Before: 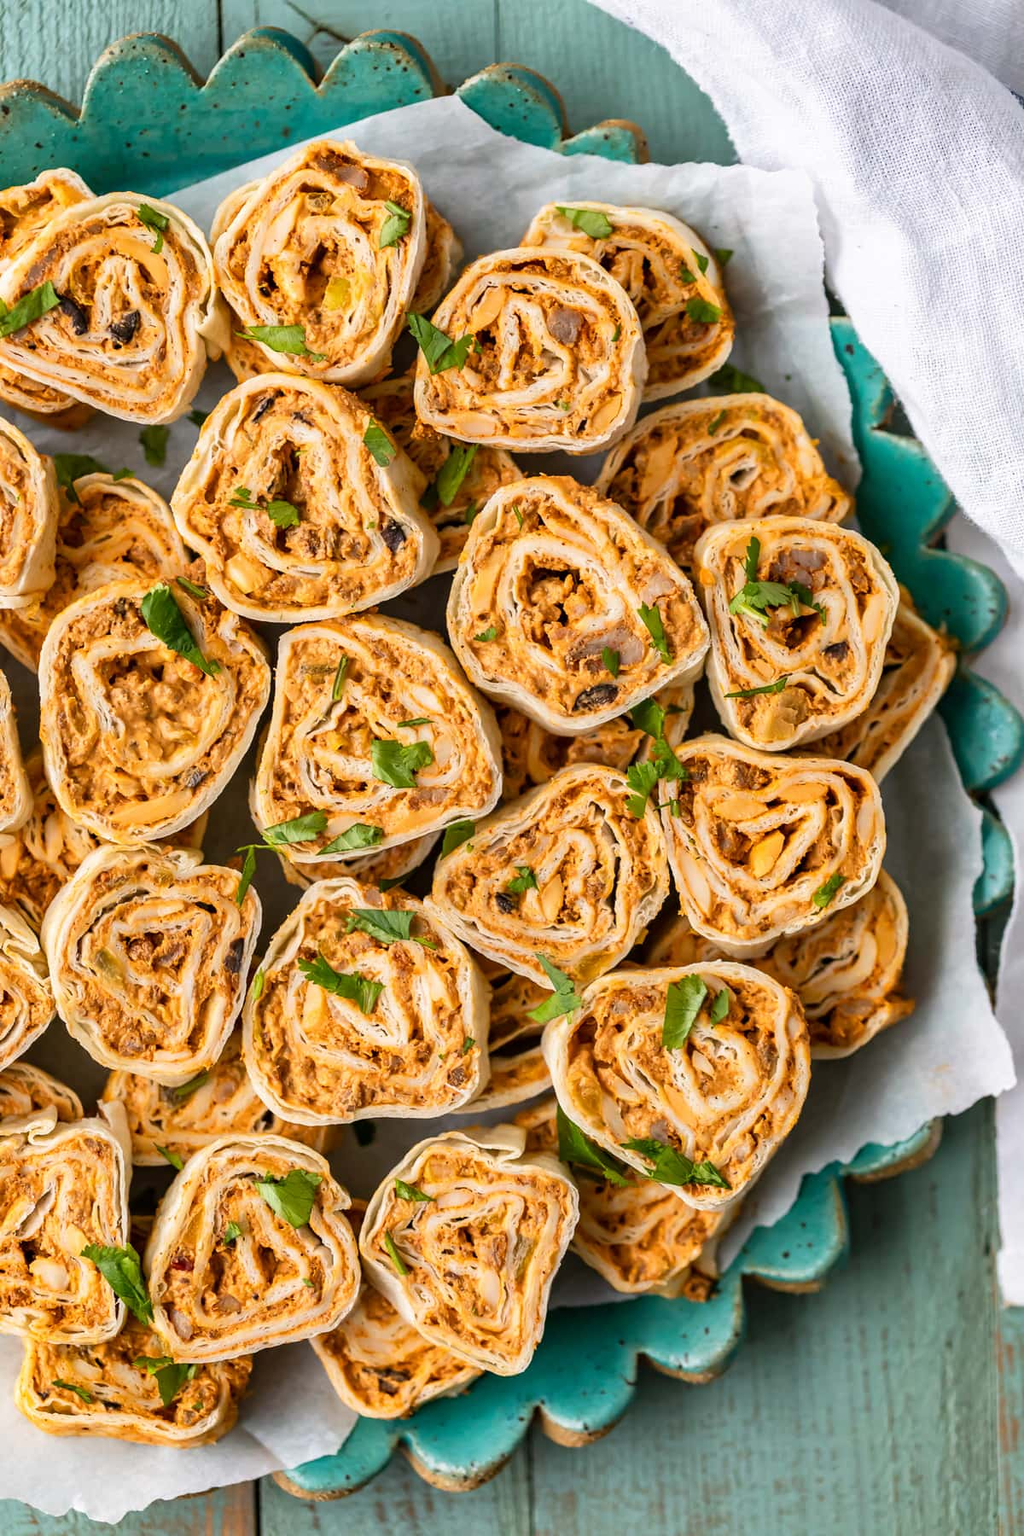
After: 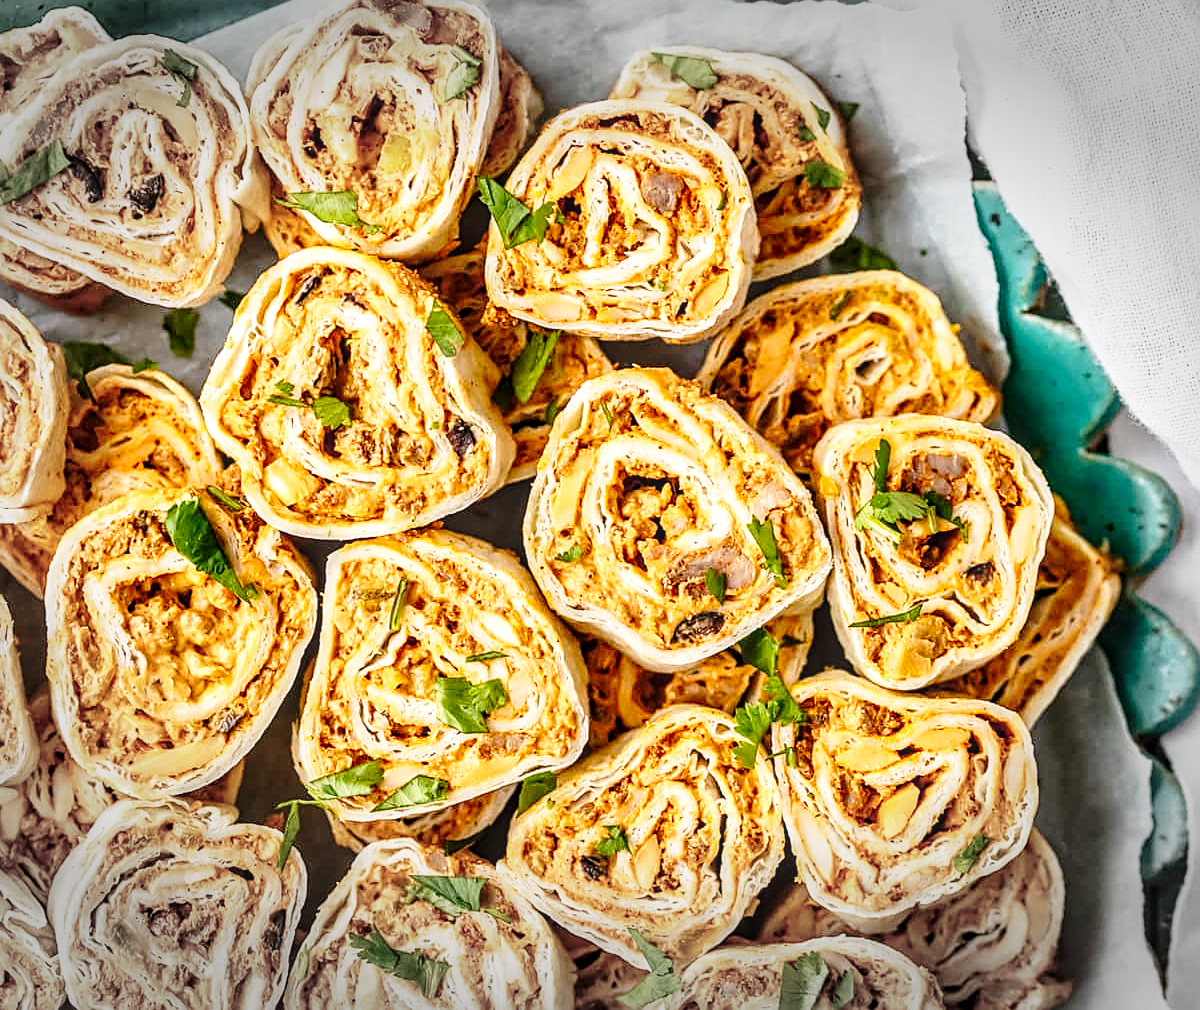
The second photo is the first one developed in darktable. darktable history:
sharpen: on, module defaults
crop and rotate: top 10.605%, bottom 33.274%
base curve: curves: ch0 [(0, 0) (0.028, 0.03) (0.121, 0.232) (0.46, 0.748) (0.859, 0.968) (1, 1)], preserve colors none
vignetting: fall-off start 79.43%, saturation -0.649, width/height ratio 1.327, unbound false
local contrast: highlights 61%, detail 143%, midtone range 0.428
